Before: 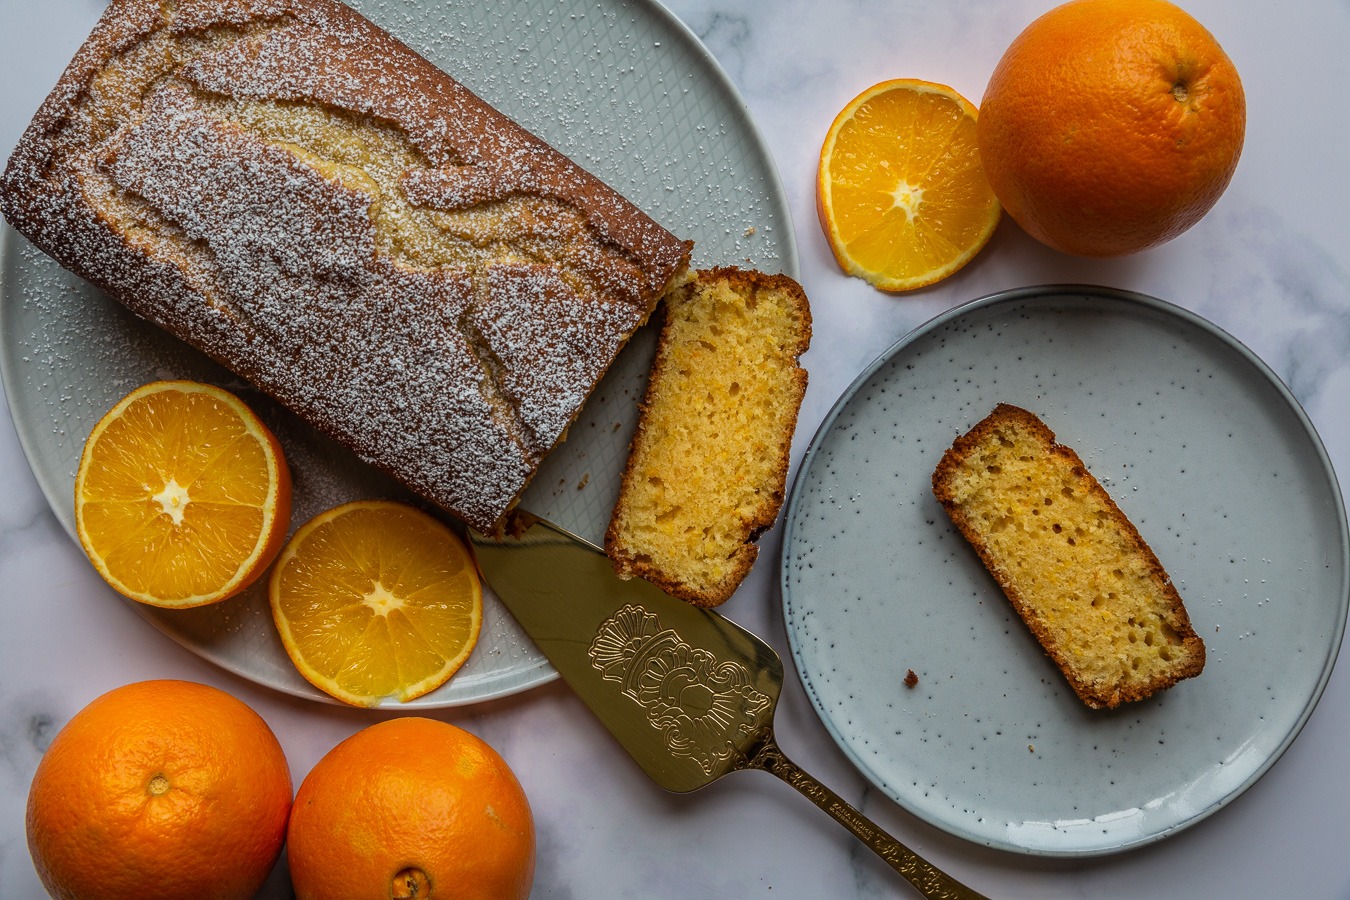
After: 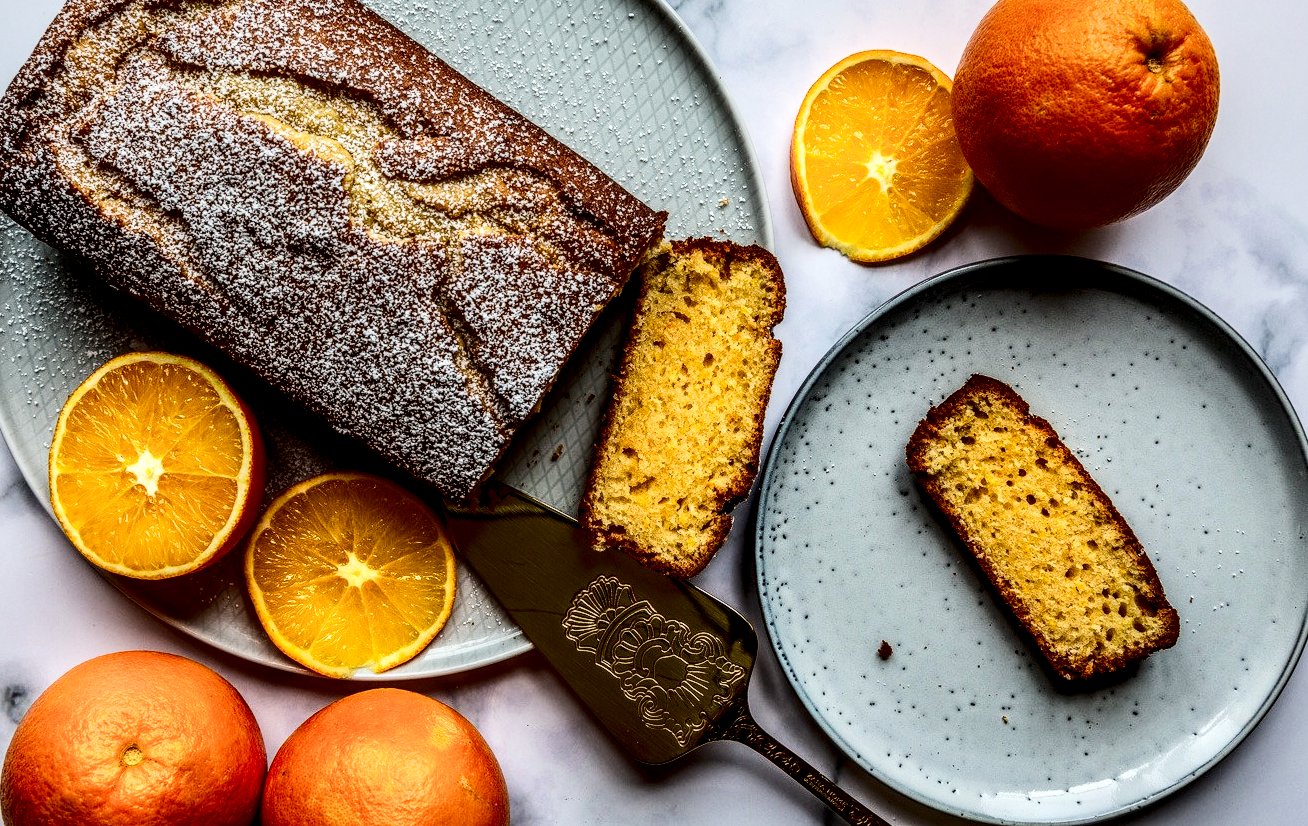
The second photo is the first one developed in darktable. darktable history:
exposure: exposure 0.493 EV, compensate highlight preservation false
filmic rgb: black relative exposure -7.65 EV, hardness 4.02, contrast 1.1, highlights saturation mix -30%
crop: left 1.964%, top 3.251%, right 1.122%, bottom 4.933%
local contrast: detail 160%
contrast brightness saturation: contrast 0.32, brightness -0.08, saturation 0.17
